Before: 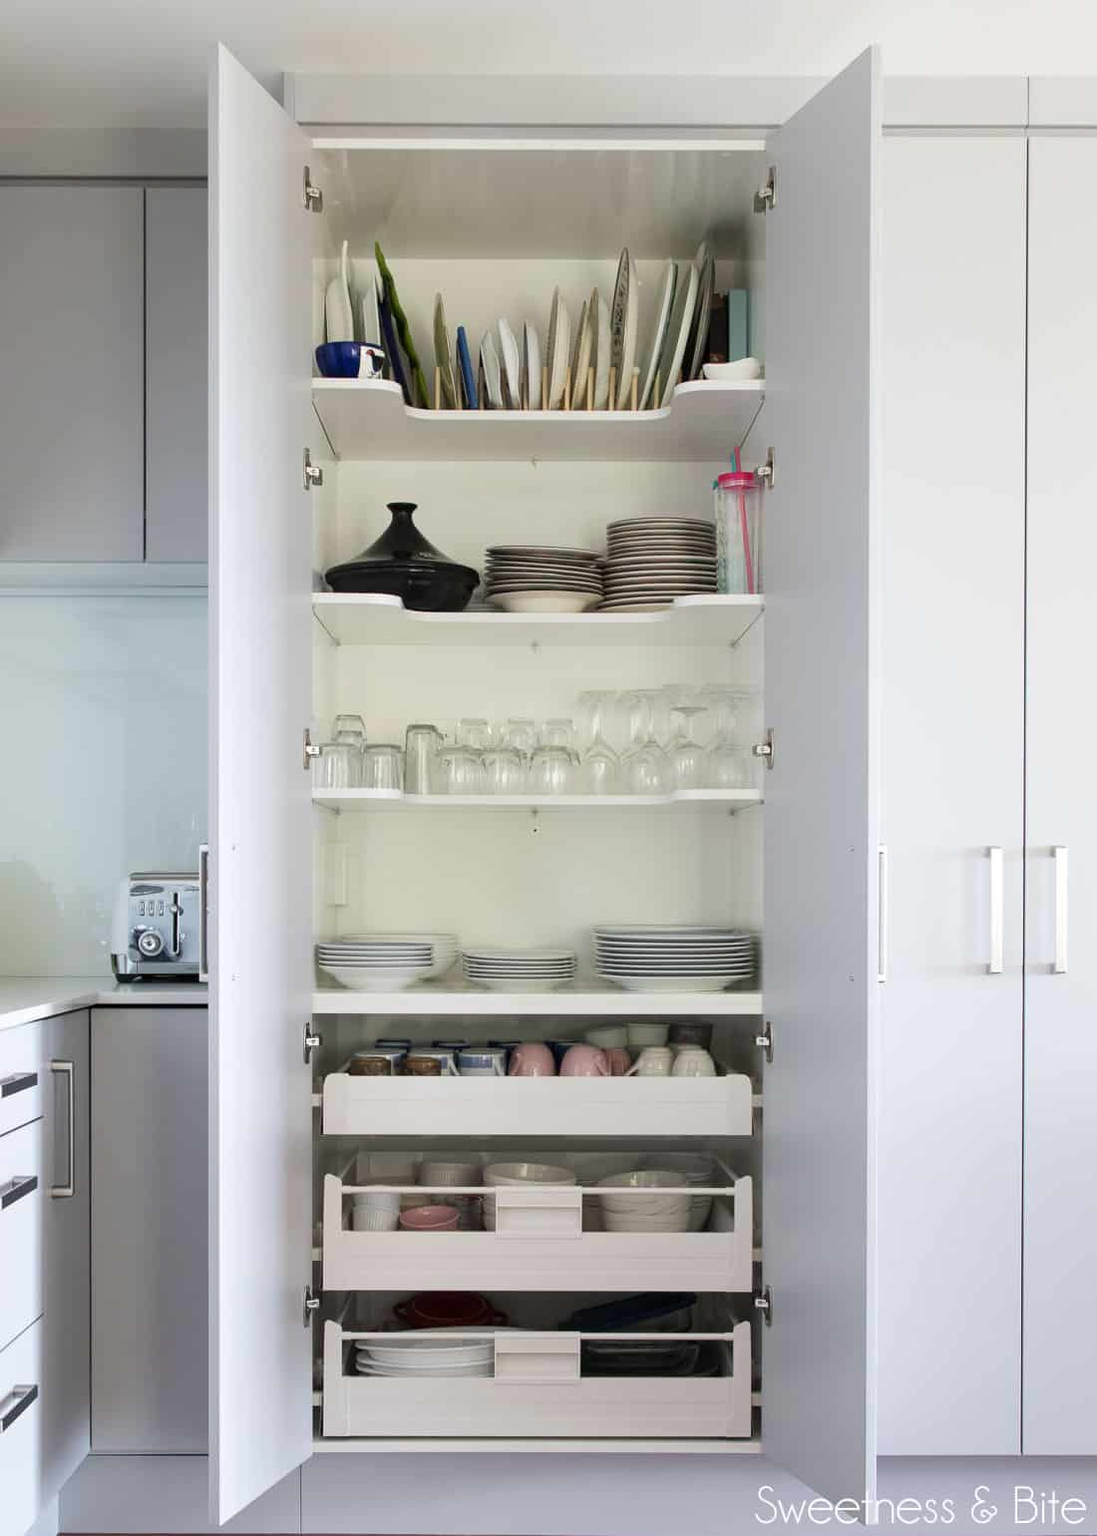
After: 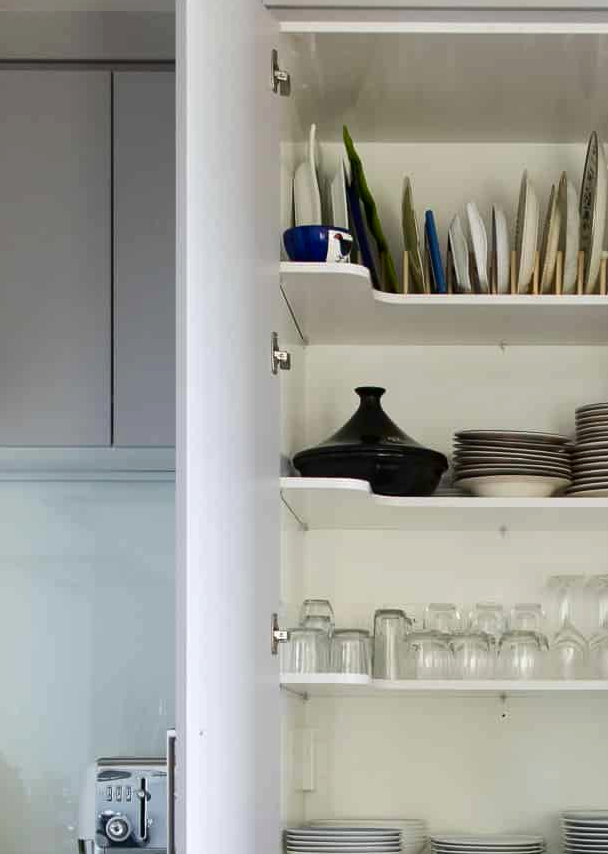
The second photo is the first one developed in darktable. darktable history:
contrast brightness saturation: contrast 0.069, brightness -0.144, saturation 0.112
crop and rotate: left 3.023%, top 7.609%, right 41.634%, bottom 36.923%
